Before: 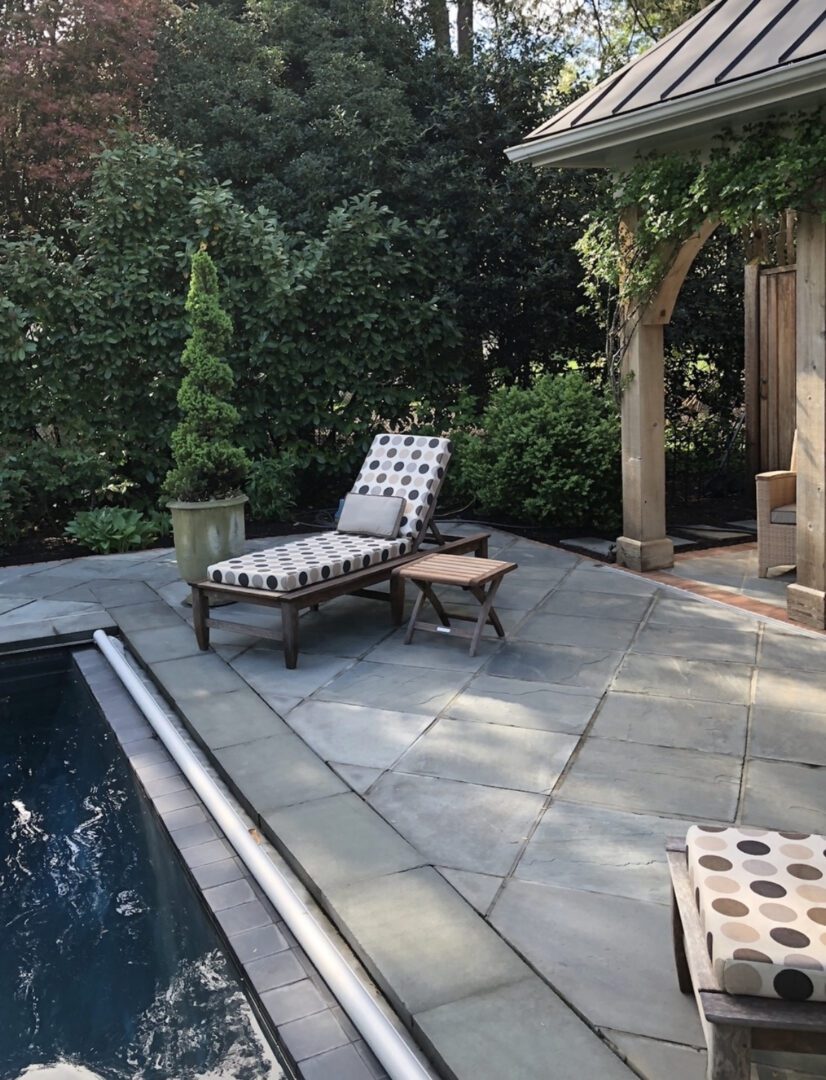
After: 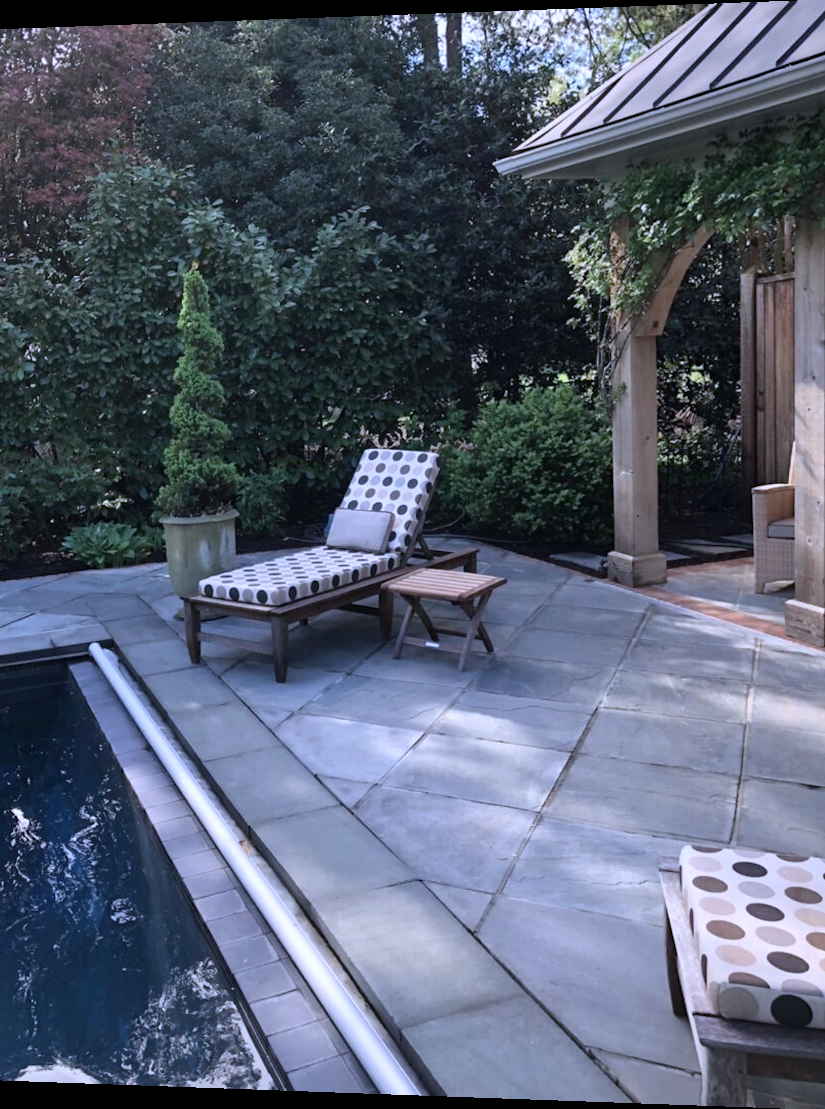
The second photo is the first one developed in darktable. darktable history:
tone equalizer: on, module defaults
rotate and perspective: lens shift (horizontal) -0.055, automatic cropping off
color calibration: illuminant as shot in camera, x 0.379, y 0.396, temperature 4138.76 K
